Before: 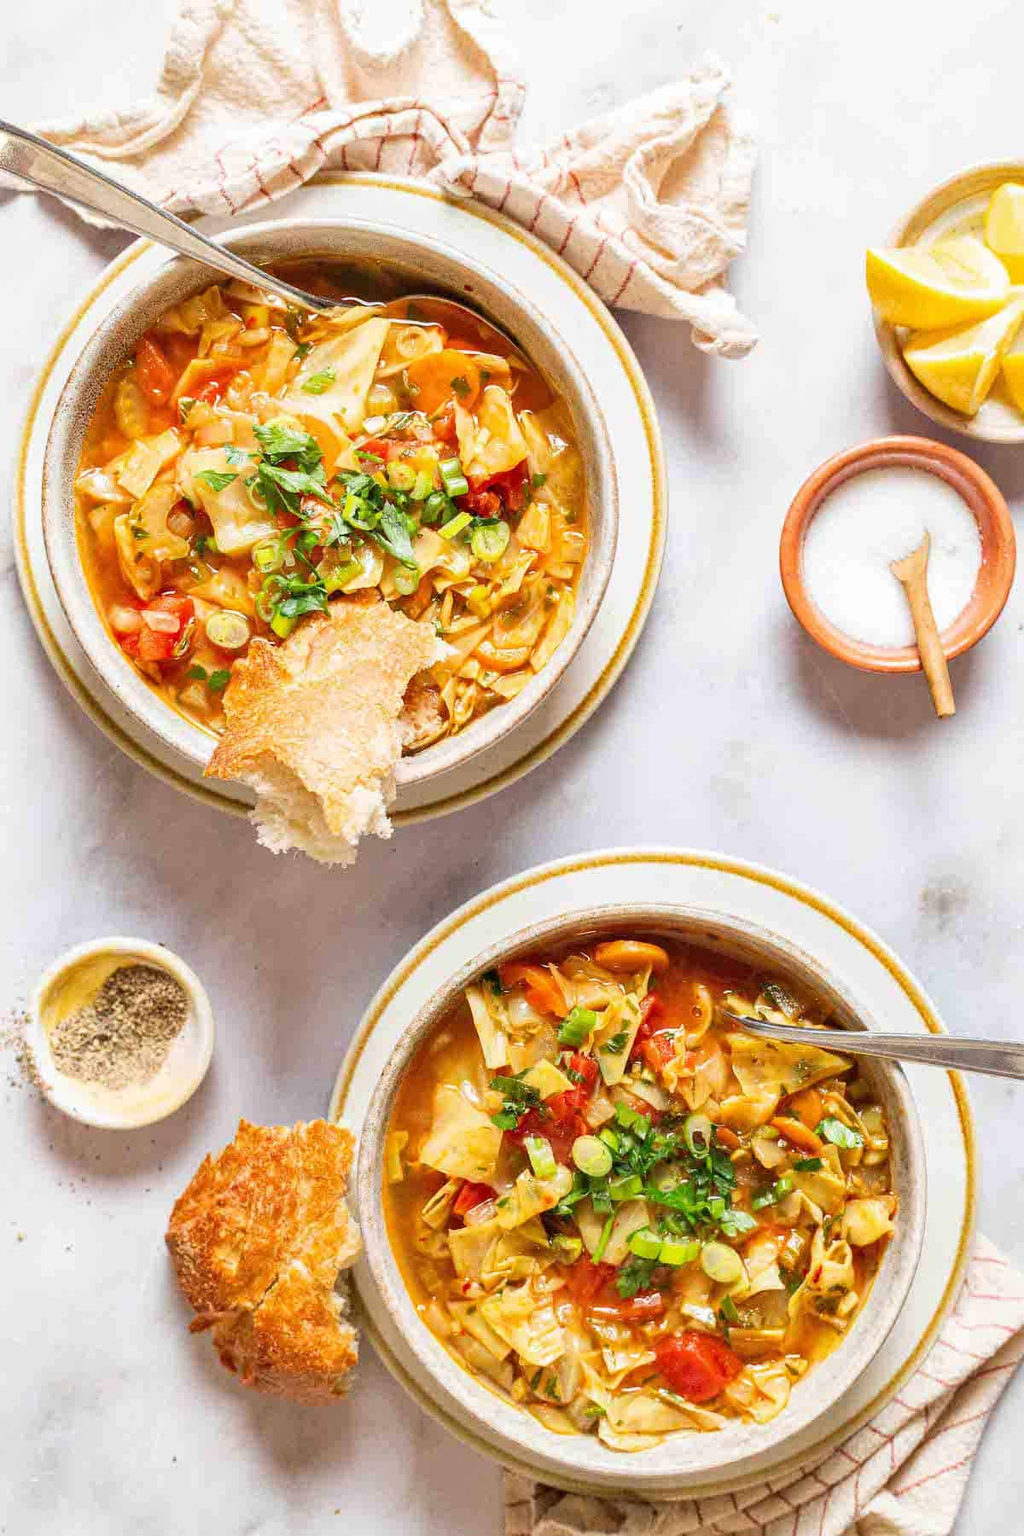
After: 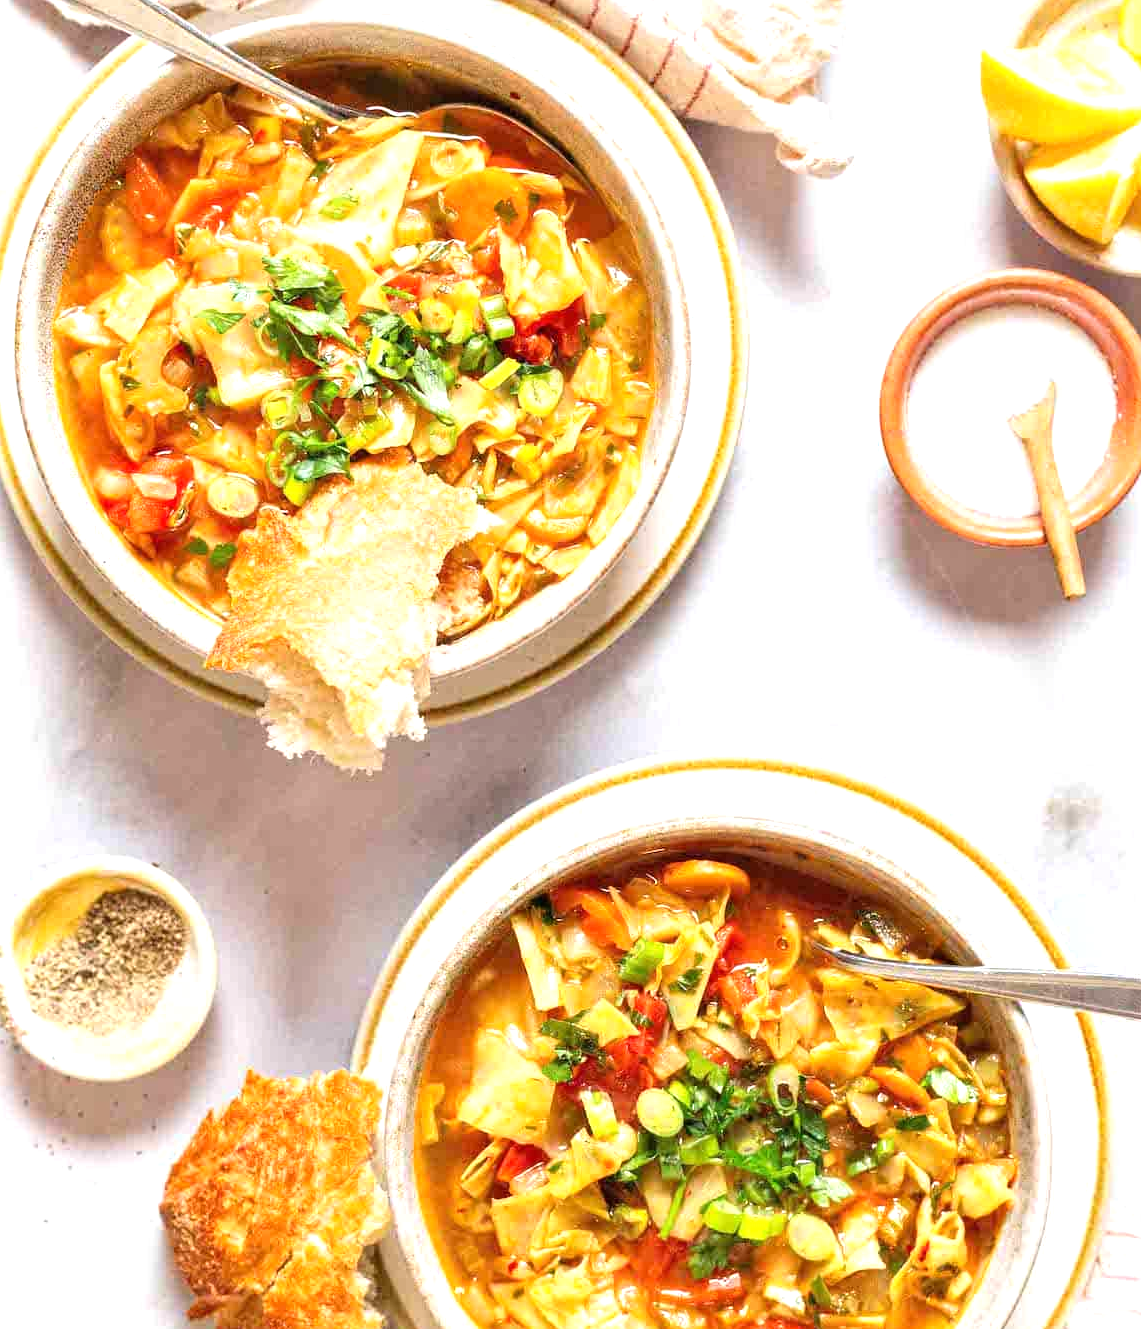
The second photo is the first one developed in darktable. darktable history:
exposure: exposure 0.126 EV, compensate highlight preservation false
crop and rotate: left 2.89%, top 13.481%, right 2.016%, bottom 12.642%
tone equalizer: -8 EV -0.433 EV, -7 EV -0.386 EV, -6 EV -0.32 EV, -5 EV -0.184 EV, -3 EV 0.202 EV, -2 EV 0.336 EV, -1 EV 0.415 EV, +0 EV 0.394 EV
